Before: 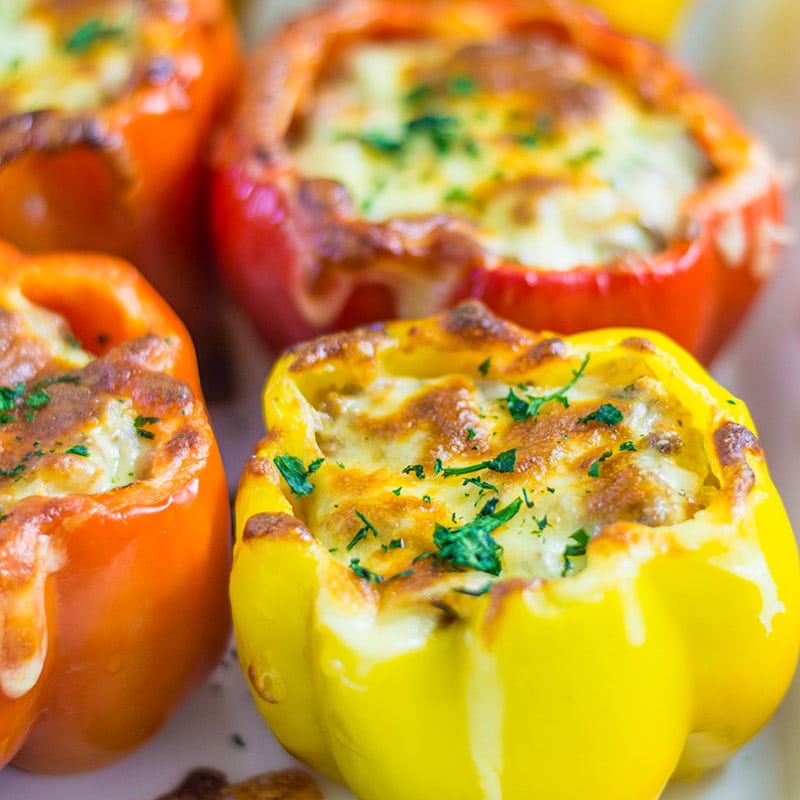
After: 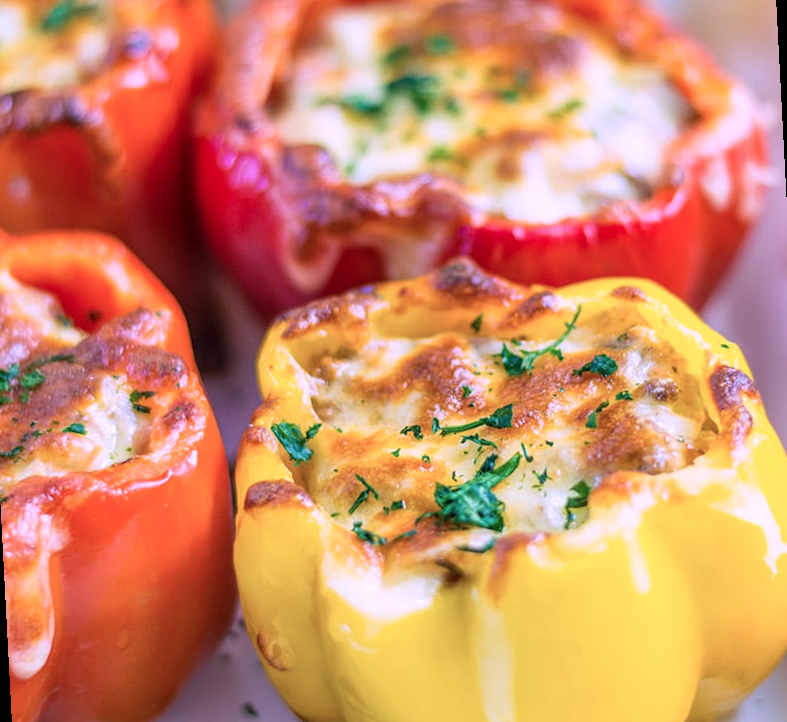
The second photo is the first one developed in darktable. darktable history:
rotate and perspective: rotation -3°, crop left 0.031, crop right 0.968, crop top 0.07, crop bottom 0.93
white balance: emerald 1
local contrast: highlights 100%, shadows 100%, detail 120%, midtone range 0.2
color correction: highlights a* 15.03, highlights b* -25.07
